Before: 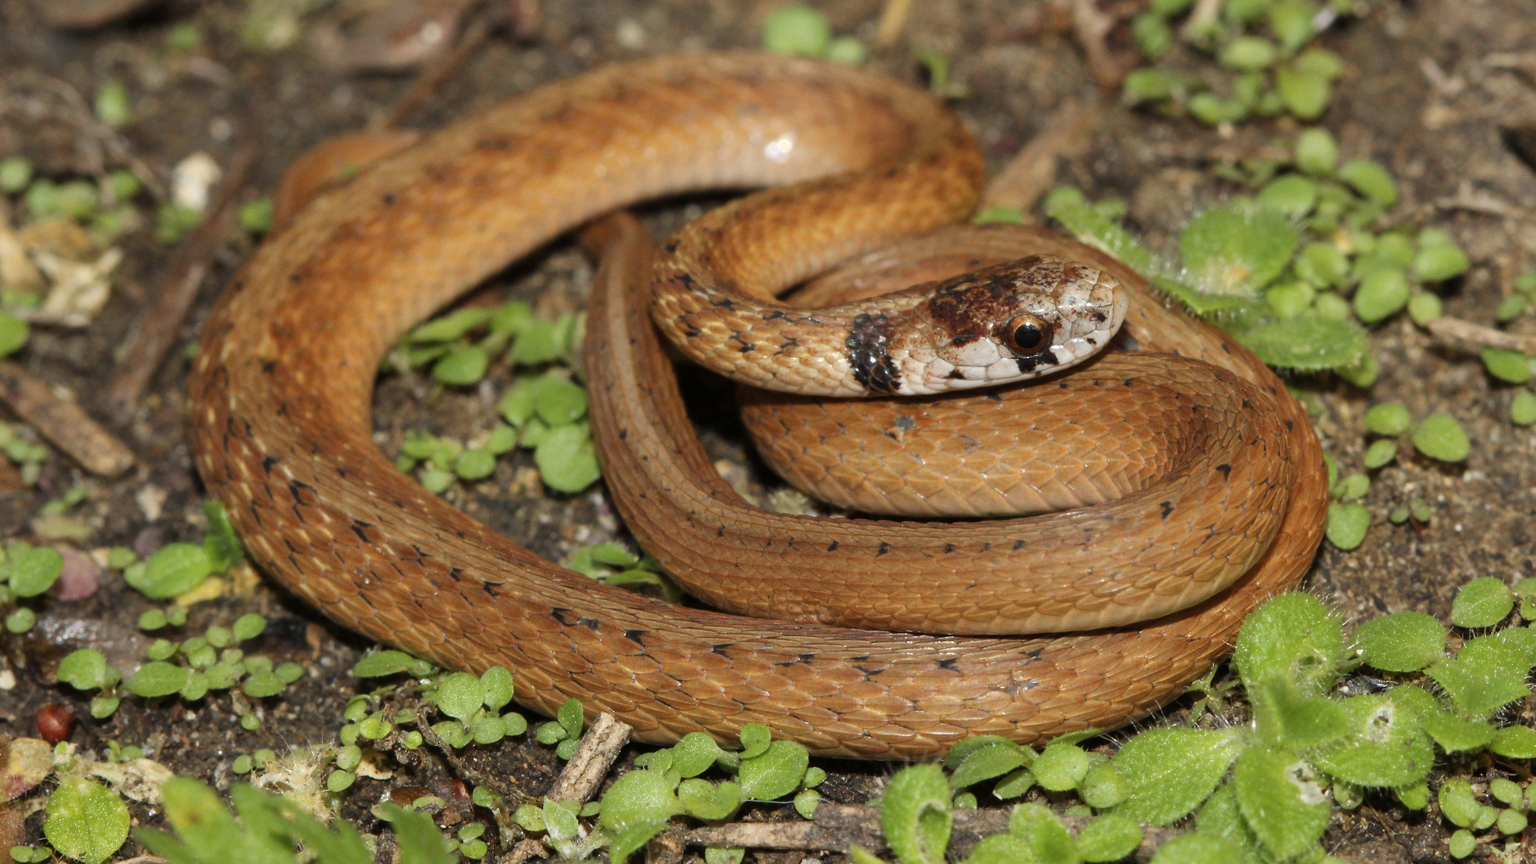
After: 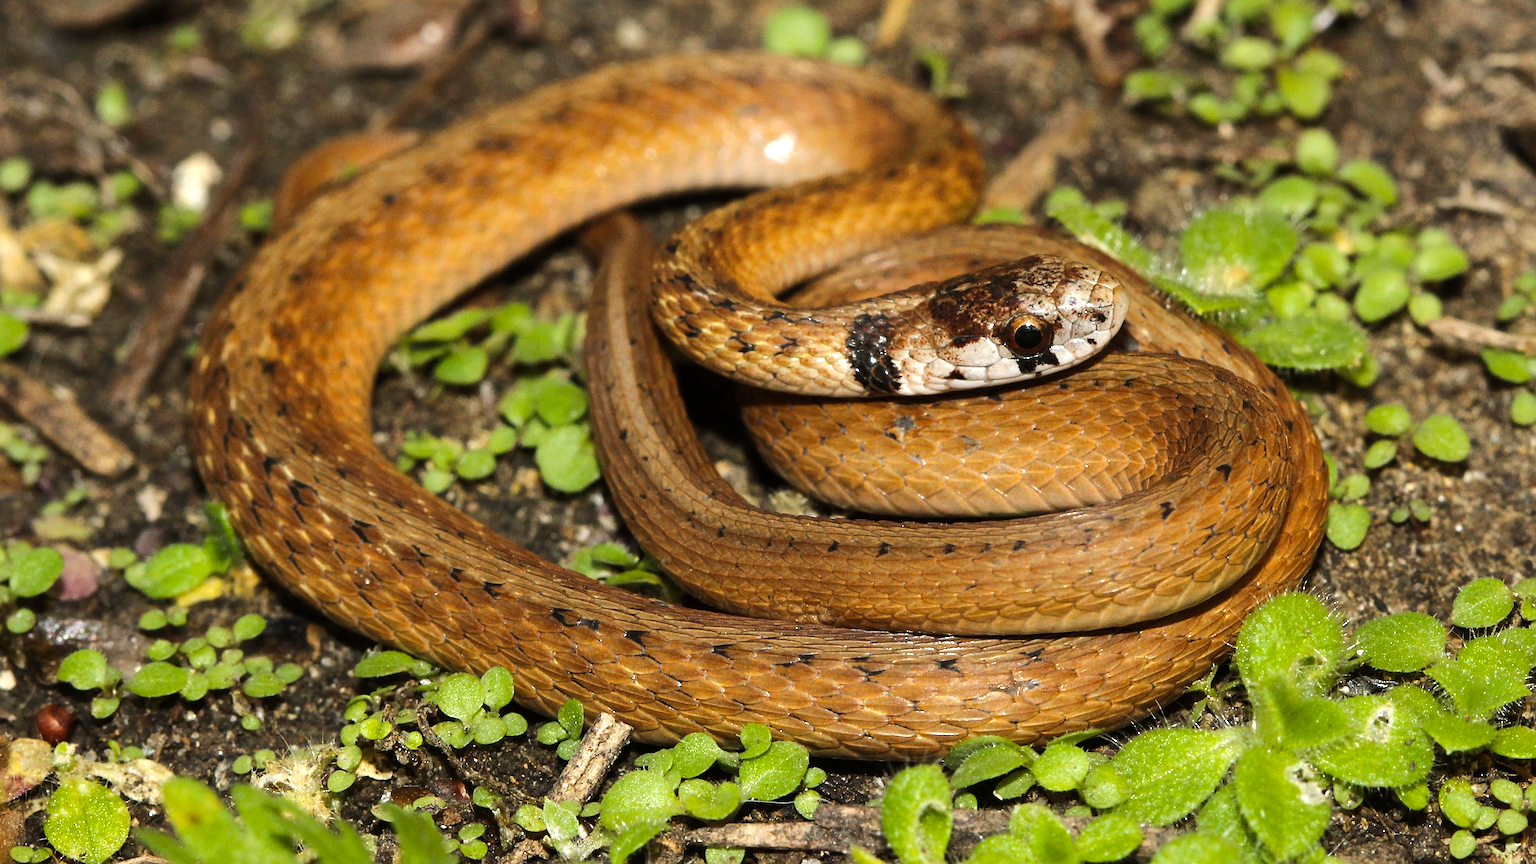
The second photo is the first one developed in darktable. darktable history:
sharpen: radius 2.535, amount 0.627
color balance rgb: shadows lift › chroma 3.93%, shadows lift › hue 90.48°, linear chroma grading › global chroma 15.27%, perceptual saturation grading › global saturation 0.533%, perceptual brilliance grading › highlights 17.532%, perceptual brilliance grading › mid-tones 30.827%, perceptual brilliance grading › shadows -30.724%
